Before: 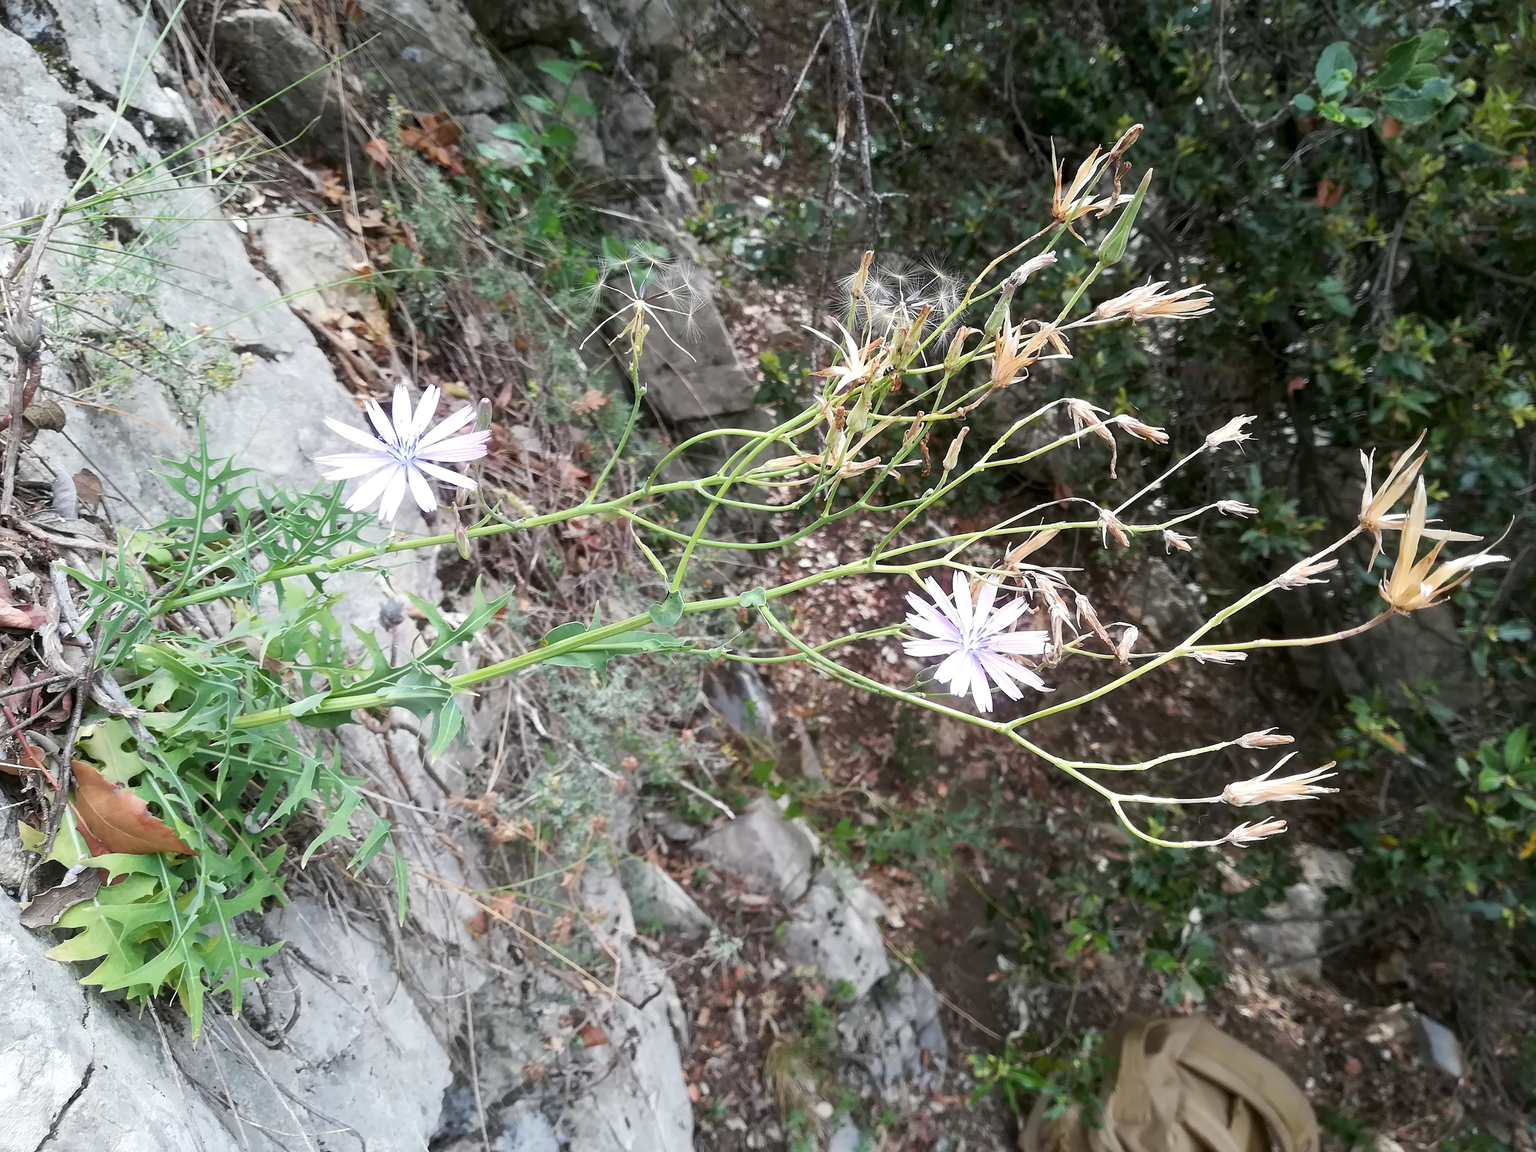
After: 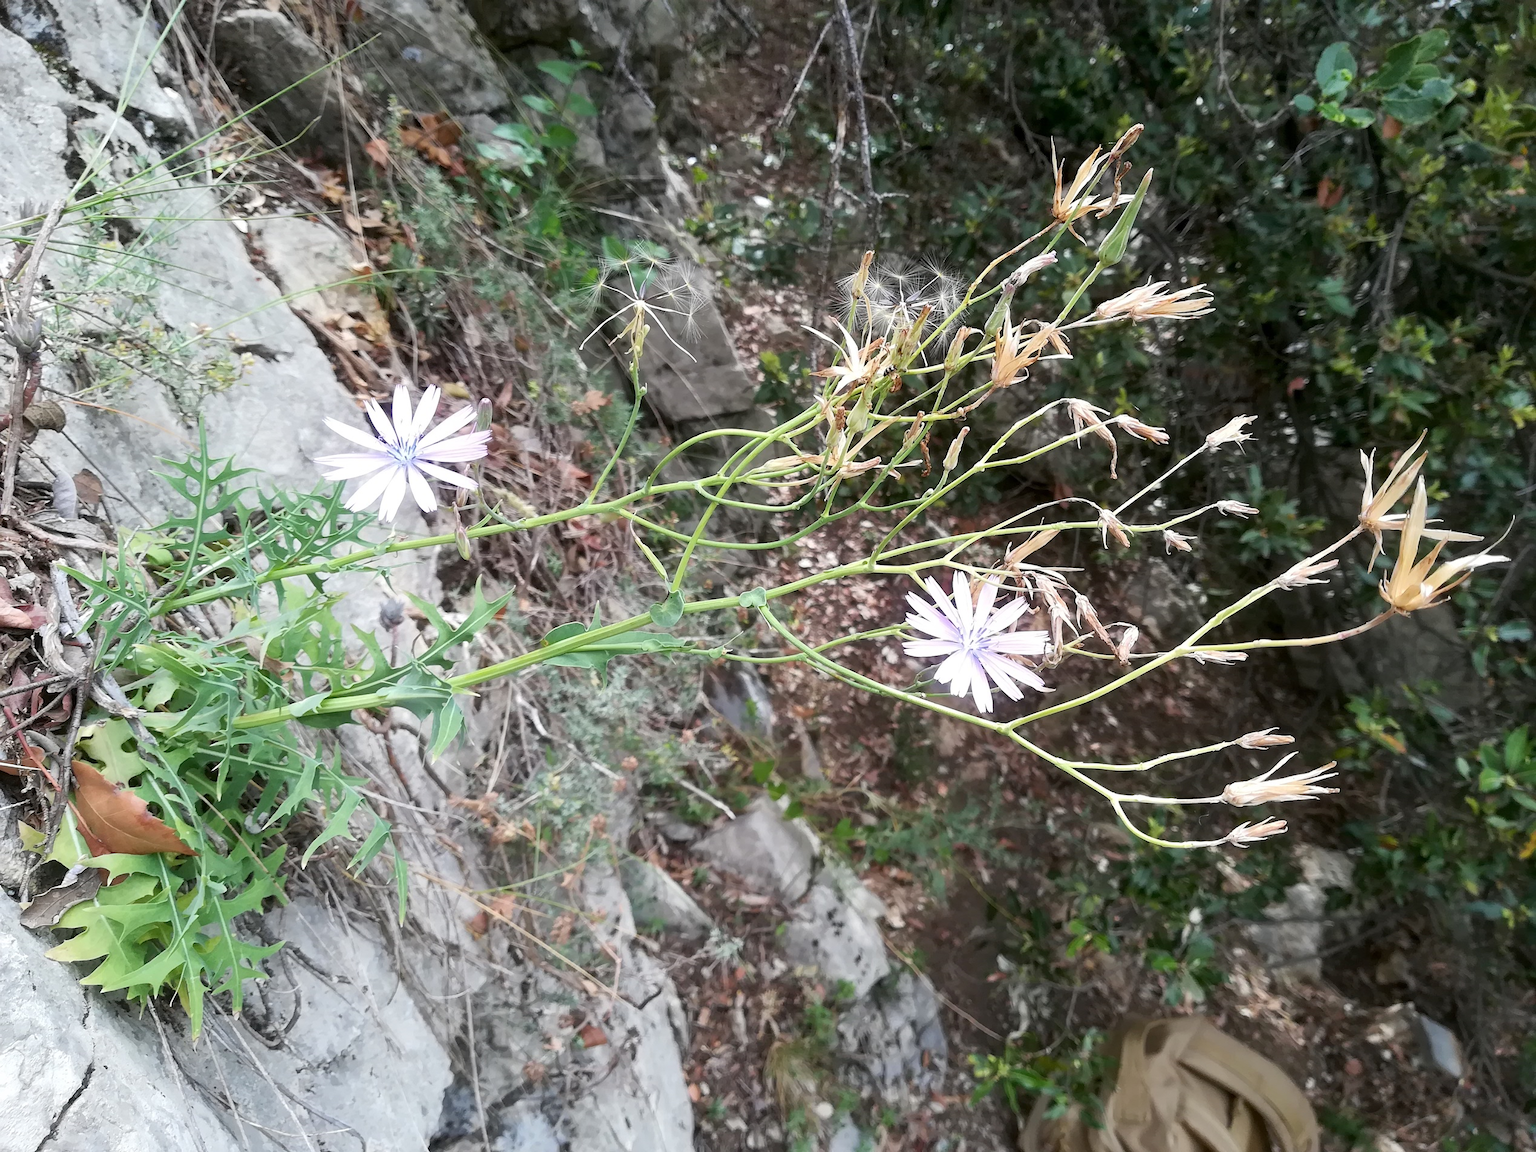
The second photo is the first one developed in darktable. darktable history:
shadows and highlights: radius 334.36, shadows 65.12, highlights 5.1, compress 87.94%, highlights color adjustment 78.07%, soften with gaussian
